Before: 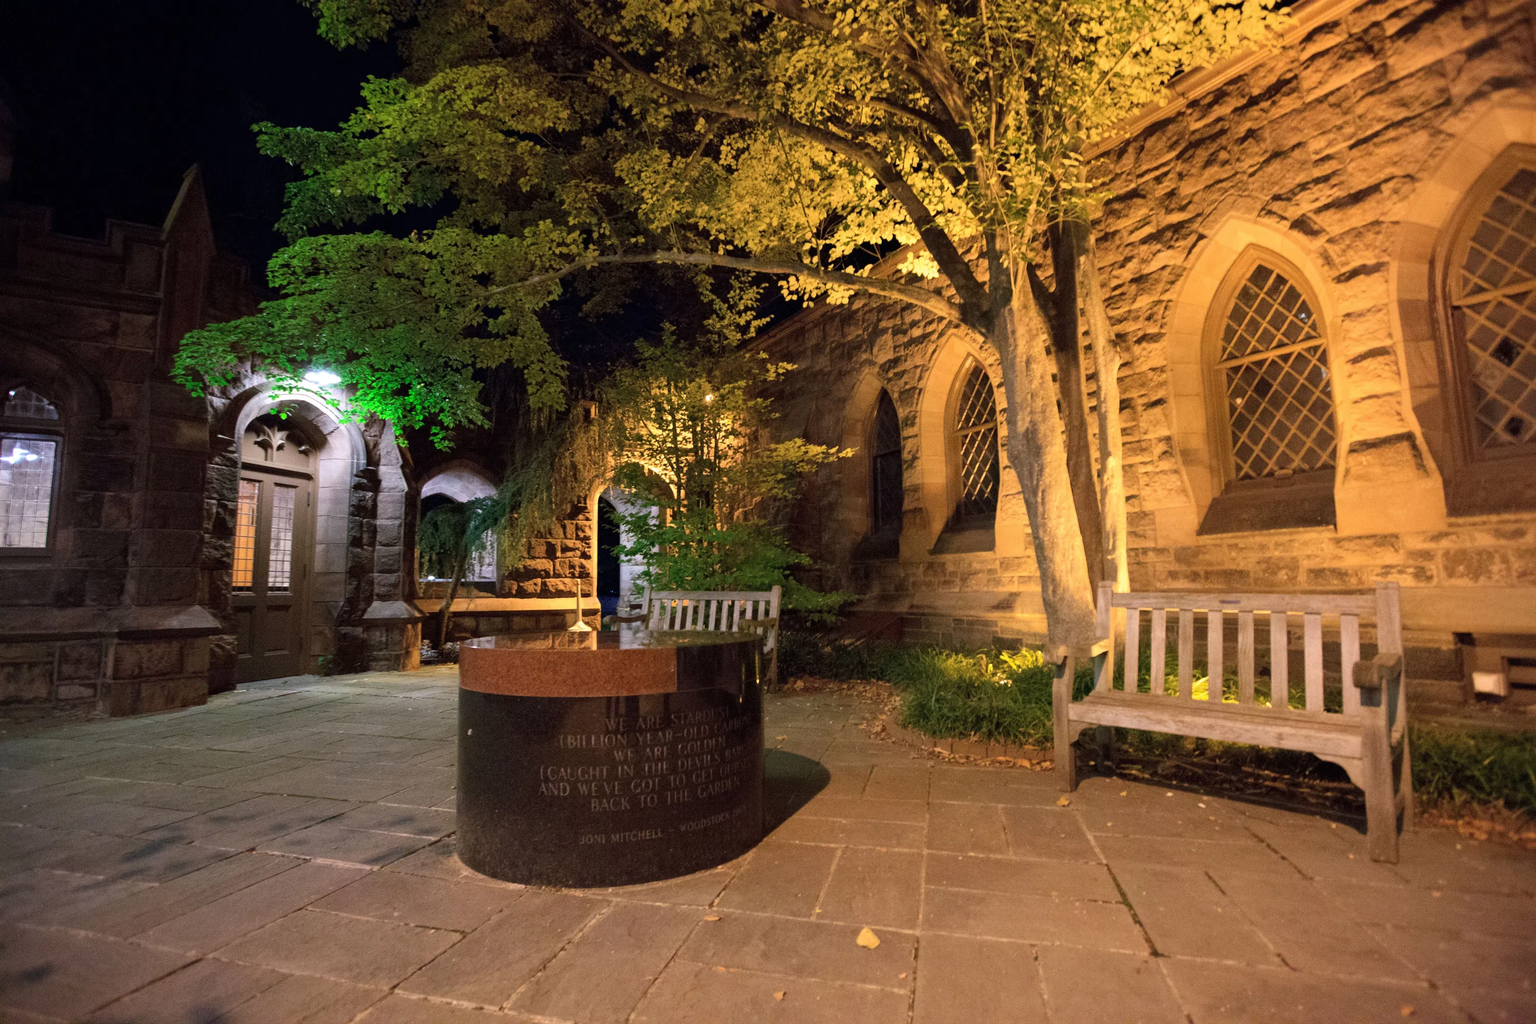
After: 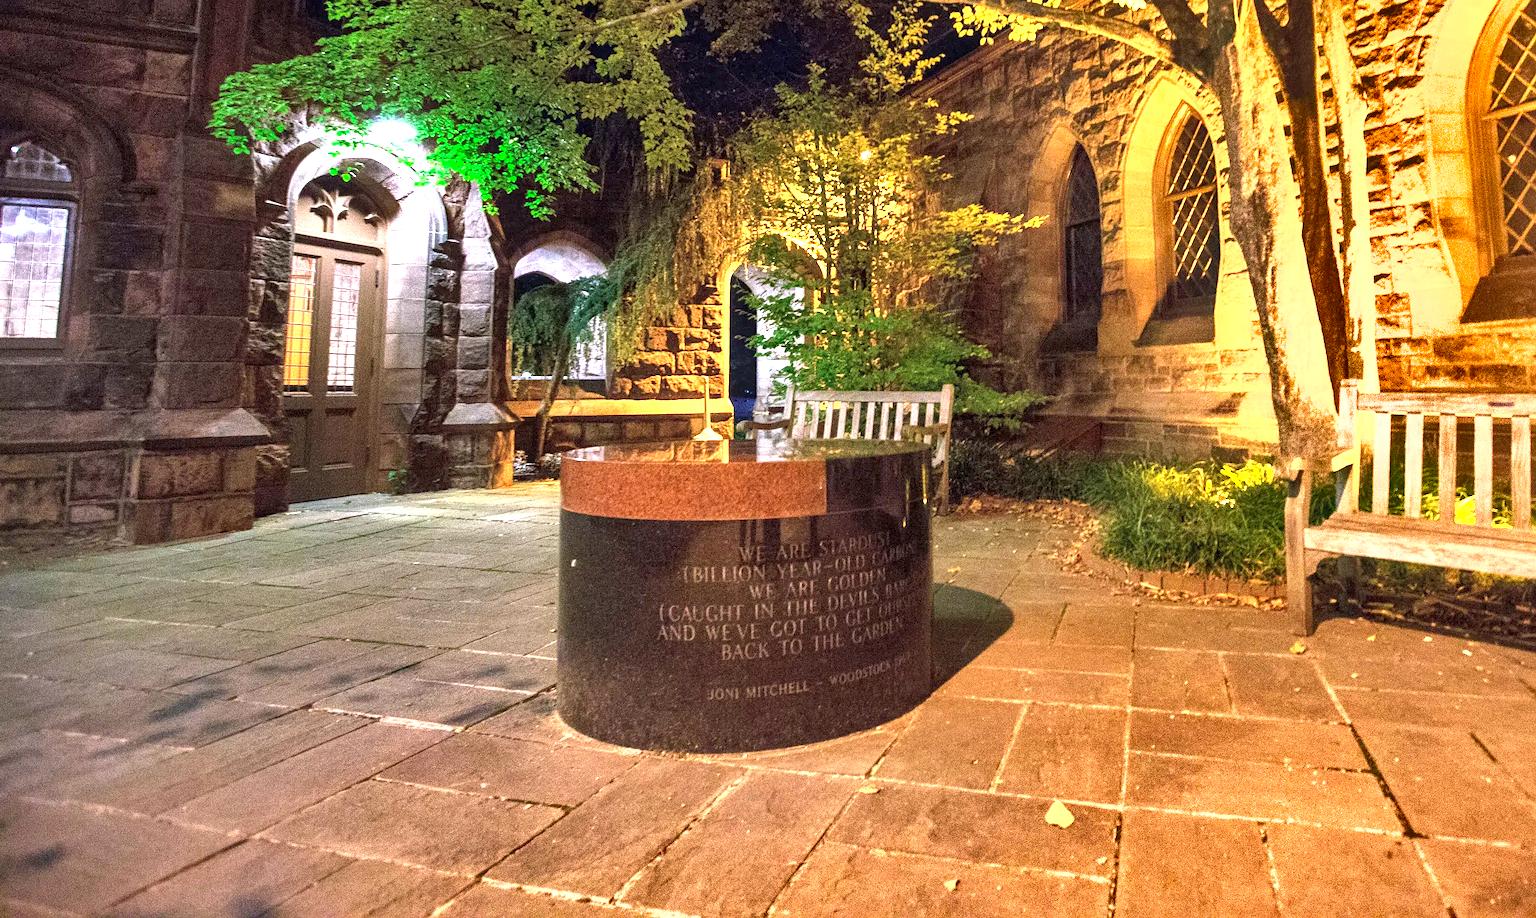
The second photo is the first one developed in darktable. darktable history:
exposure: black level correction 0, exposure 1.522 EV, compensate exposure bias true, compensate highlight preservation false
crop: top 26.49%, right 18.041%
sharpen: amount 0.209
shadows and highlights: radius 109.08, shadows 43.91, highlights -66.25, low approximation 0.01, soften with gaussian
tone equalizer: edges refinement/feathering 500, mask exposure compensation -1.57 EV, preserve details guided filter
contrast brightness saturation: saturation 0.103
local contrast: on, module defaults
